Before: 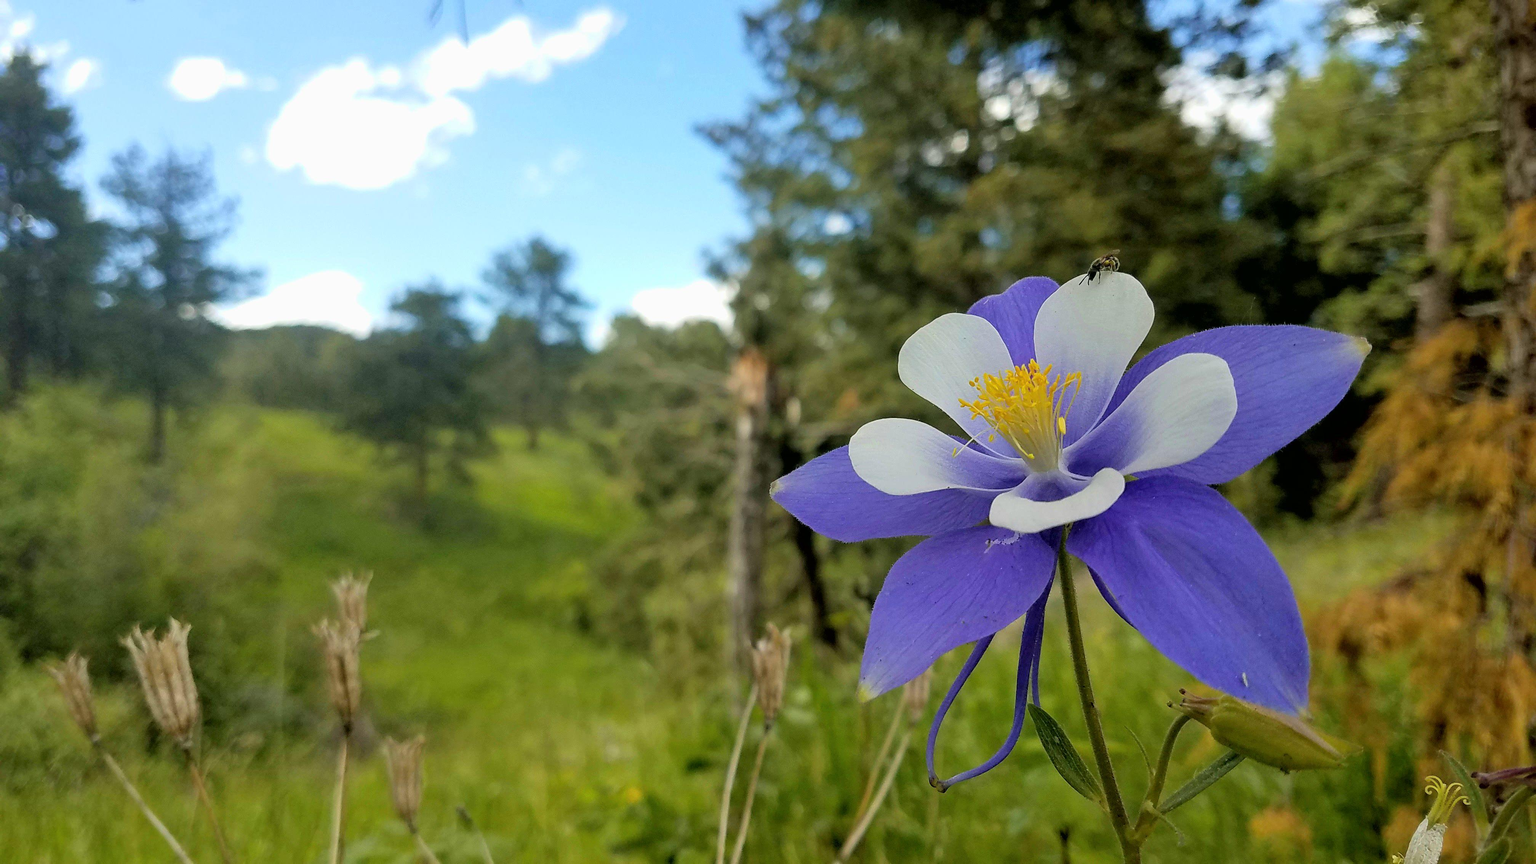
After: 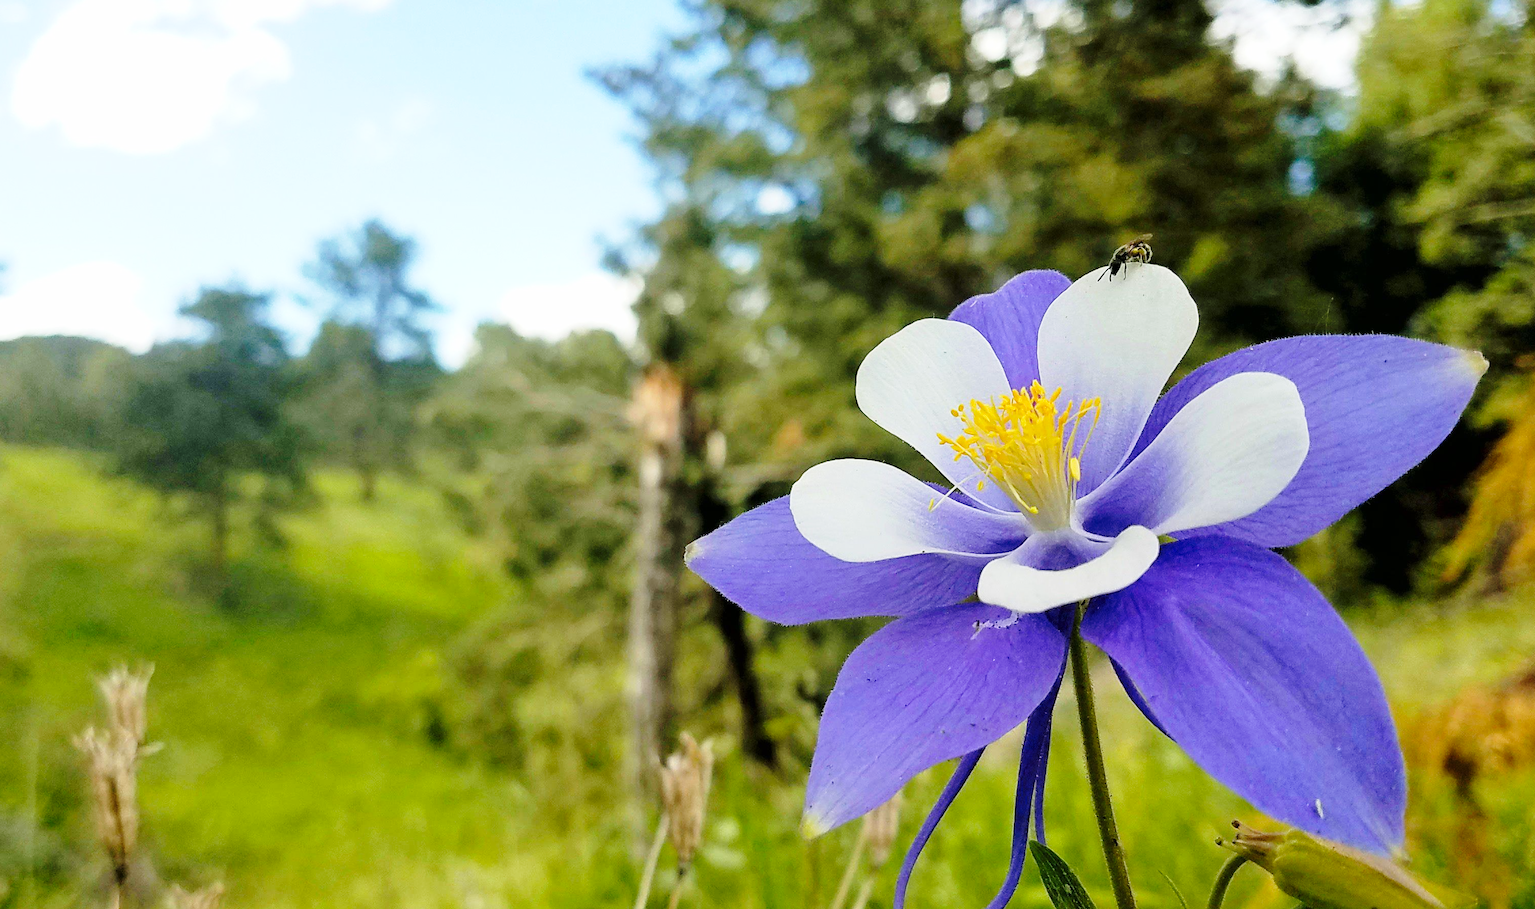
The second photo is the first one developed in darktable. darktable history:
base curve: curves: ch0 [(0, 0) (0.028, 0.03) (0.121, 0.232) (0.46, 0.748) (0.859, 0.968) (1, 1)], preserve colors none
crop: left 16.768%, top 8.653%, right 8.362%, bottom 12.485%
